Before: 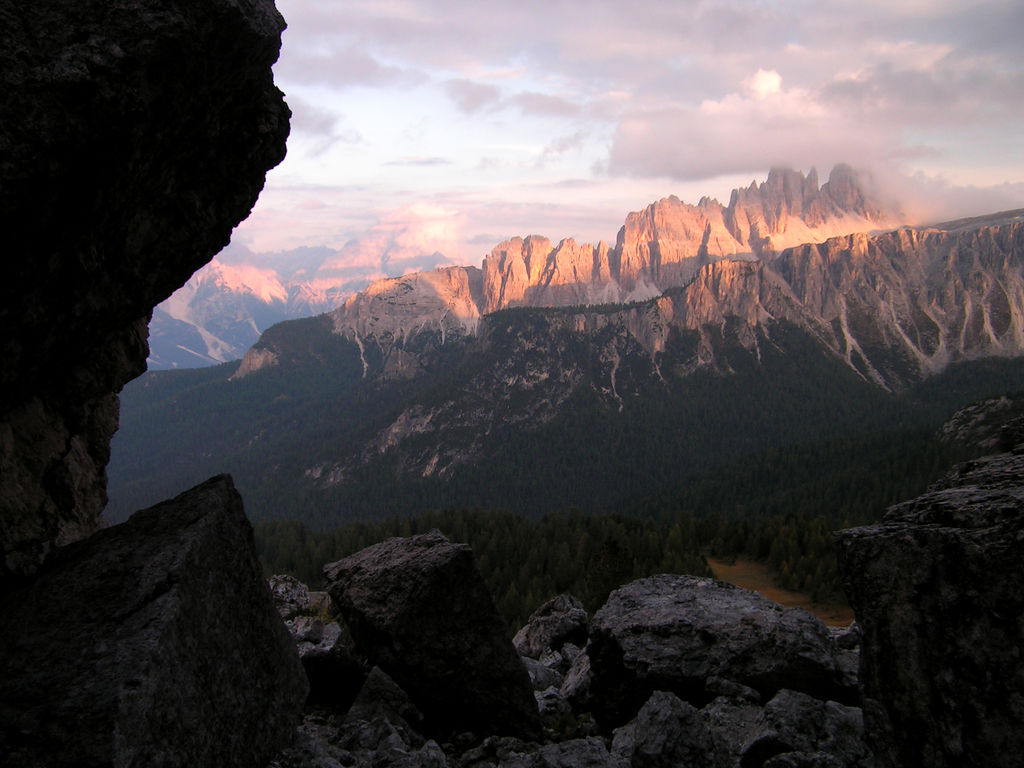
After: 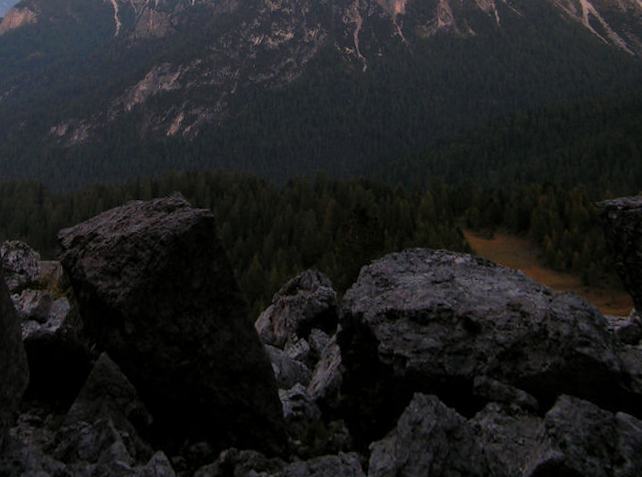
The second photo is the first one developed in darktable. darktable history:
crop and rotate: left 17.299%, top 35.115%, right 7.015%, bottom 1.024%
rotate and perspective: rotation 0.72°, lens shift (vertical) -0.352, lens shift (horizontal) -0.051, crop left 0.152, crop right 0.859, crop top 0.019, crop bottom 0.964
